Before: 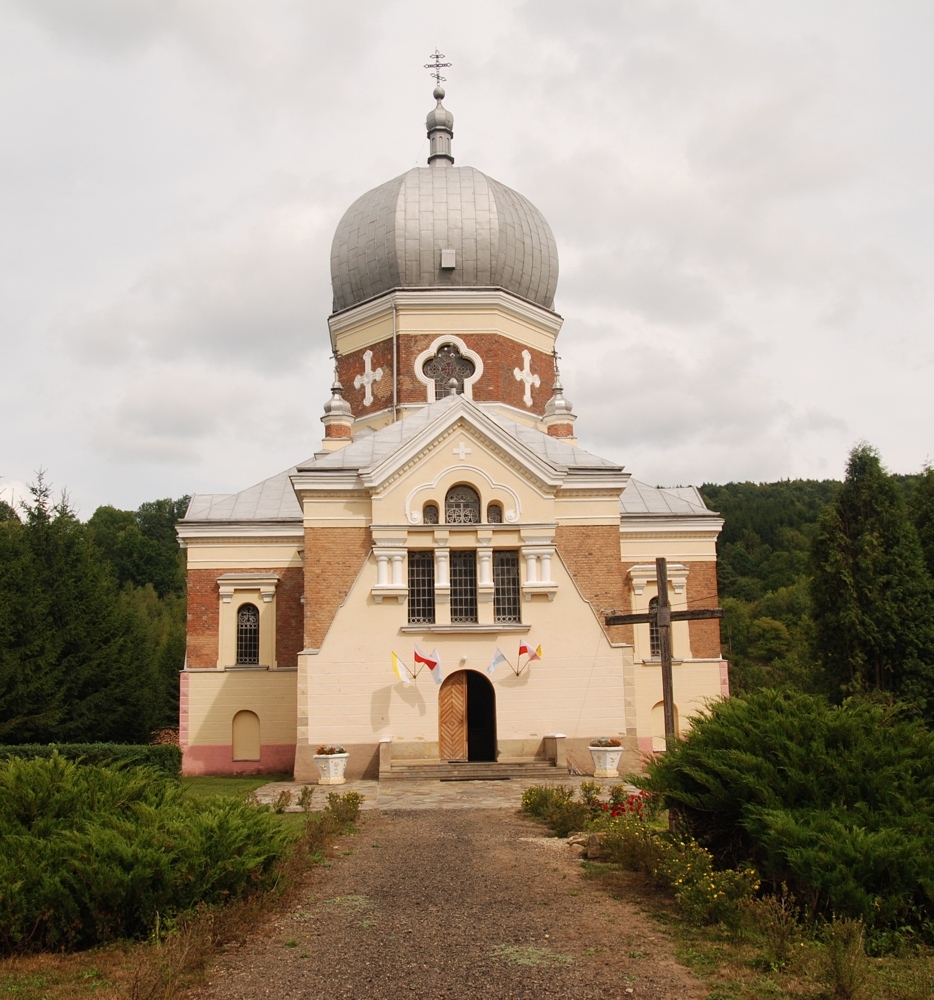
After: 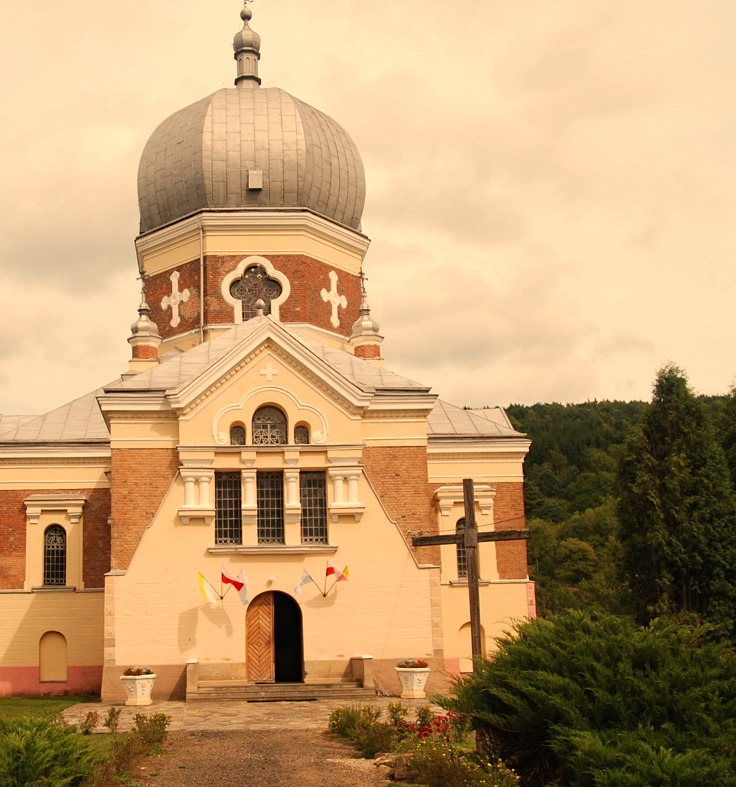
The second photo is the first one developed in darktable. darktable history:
haze removal: compatibility mode true, adaptive false
white balance: red 1.138, green 0.996, blue 0.812
crop and rotate: left 20.74%, top 7.912%, right 0.375%, bottom 13.378%
